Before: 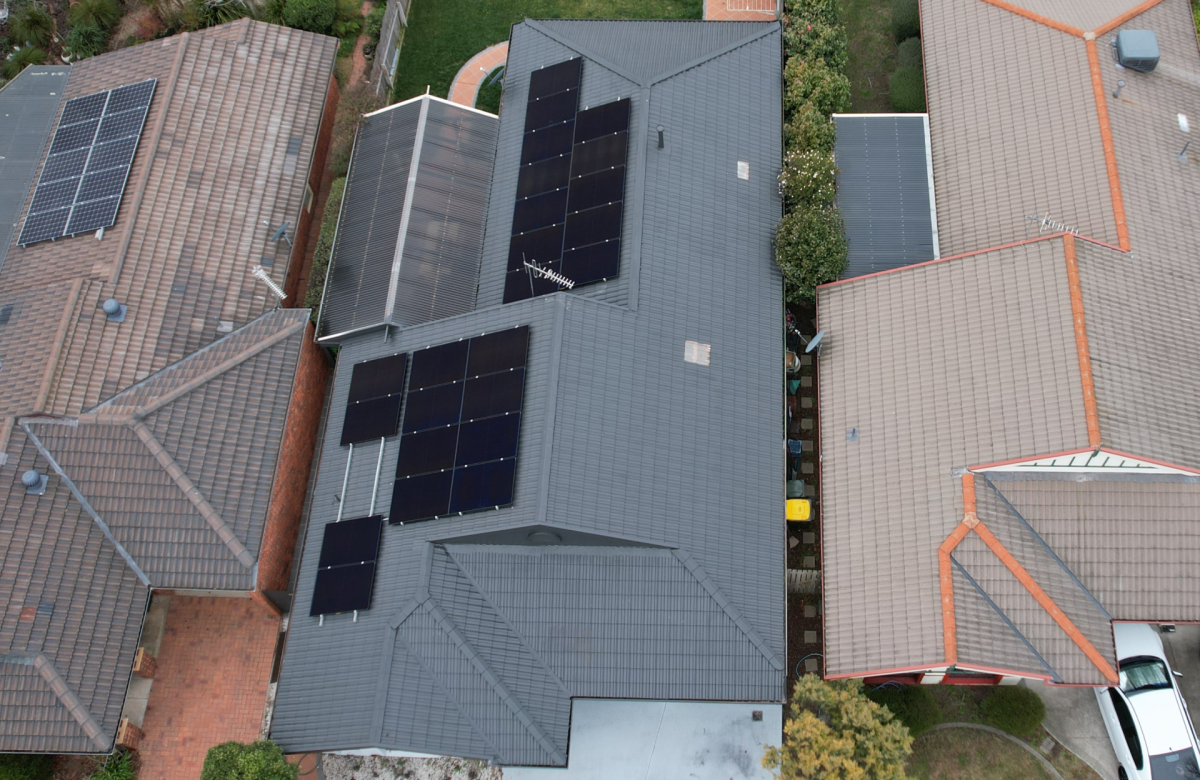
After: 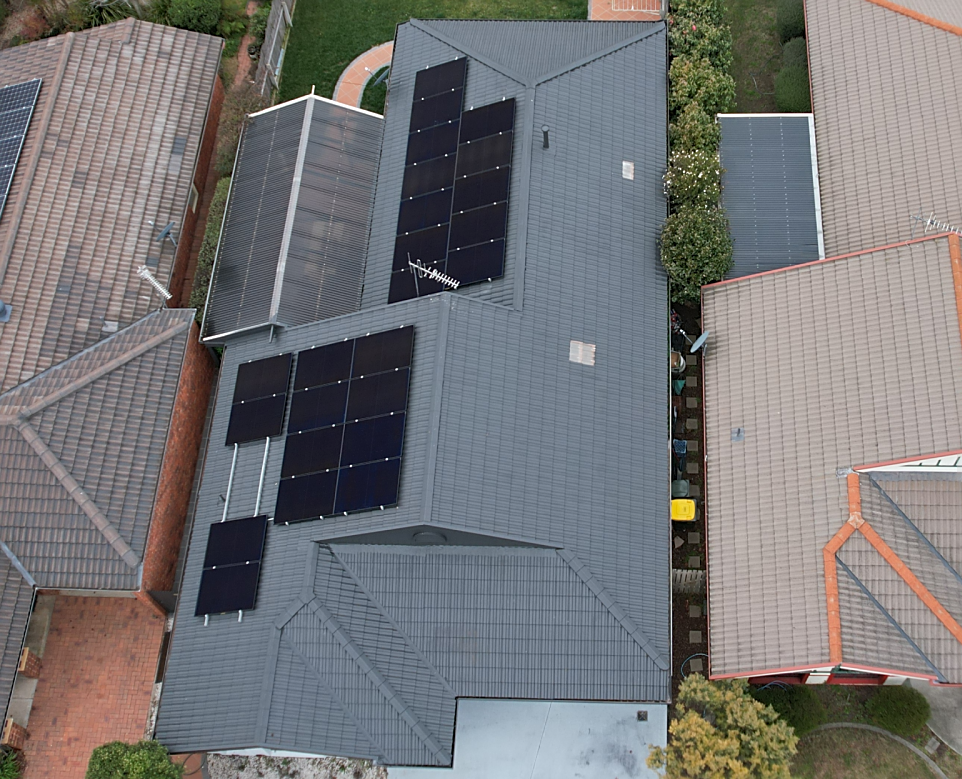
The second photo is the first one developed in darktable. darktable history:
shadows and highlights: shadows 25, highlights -25
crop and rotate: left 9.597%, right 10.195%
sharpen: on, module defaults
